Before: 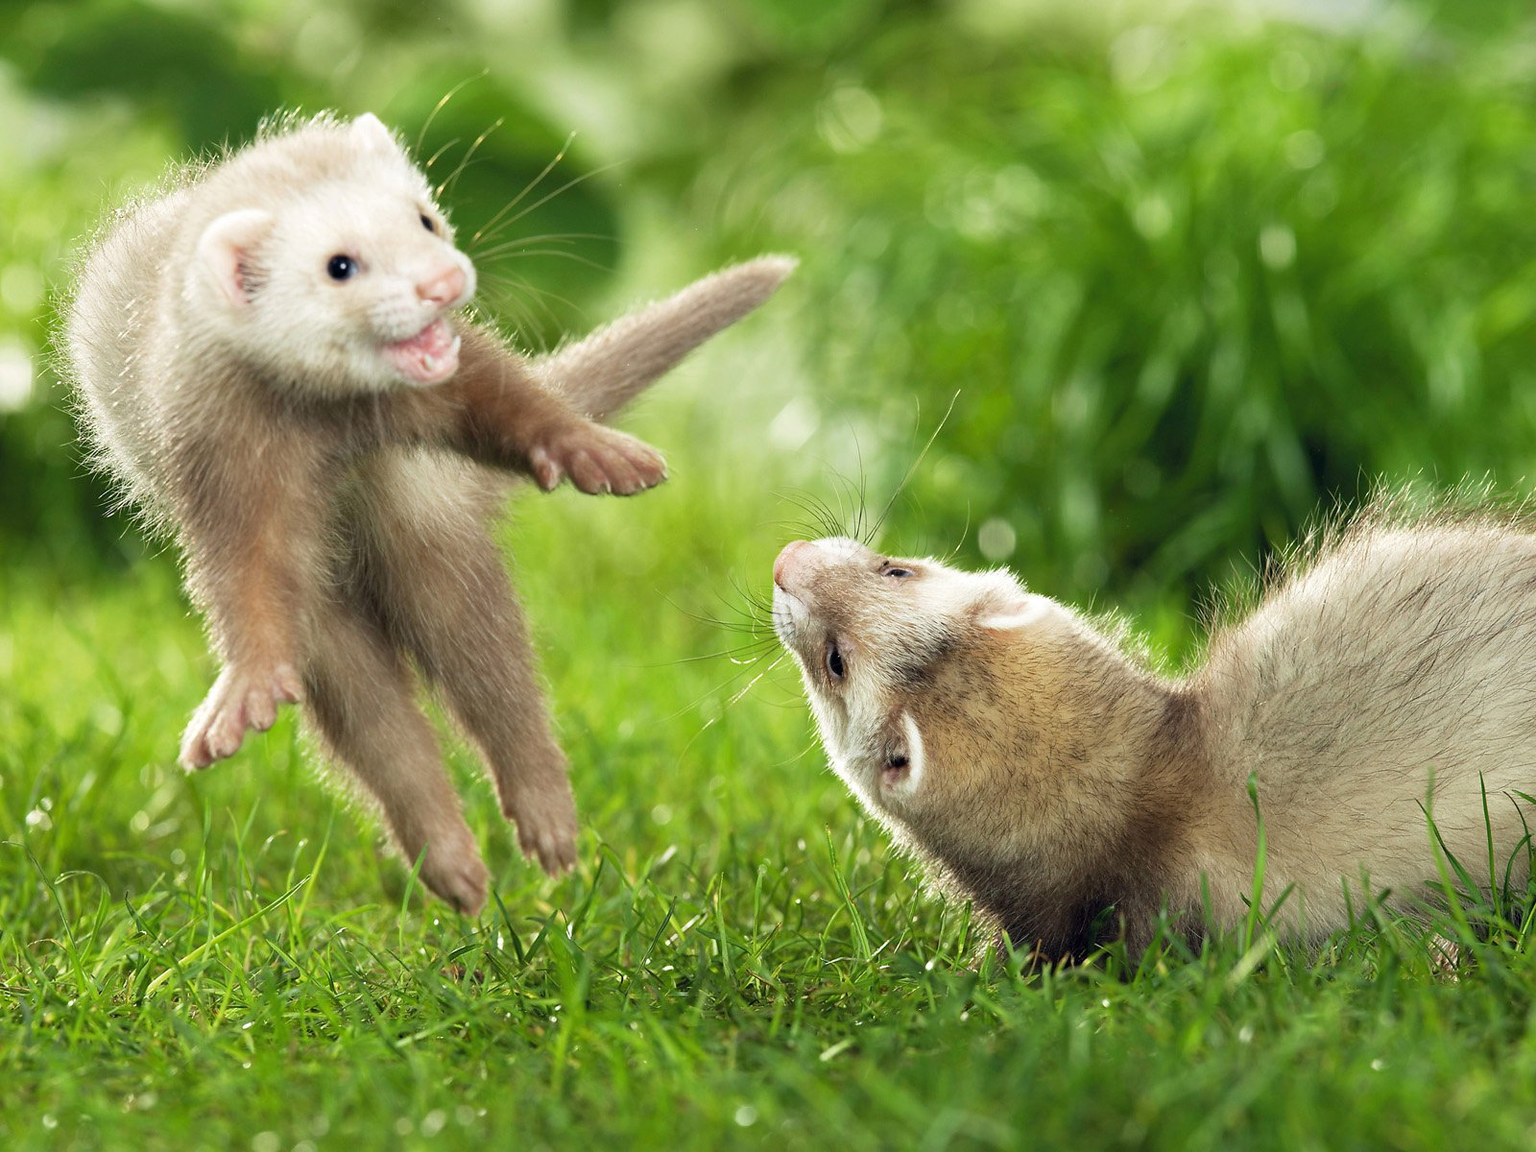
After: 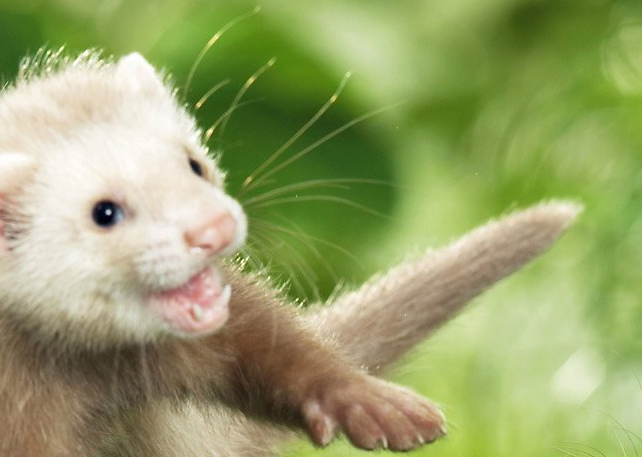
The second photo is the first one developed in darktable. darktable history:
crop: left 15.603%, top 5.425%, right 44.262%, bottom 56.45%
